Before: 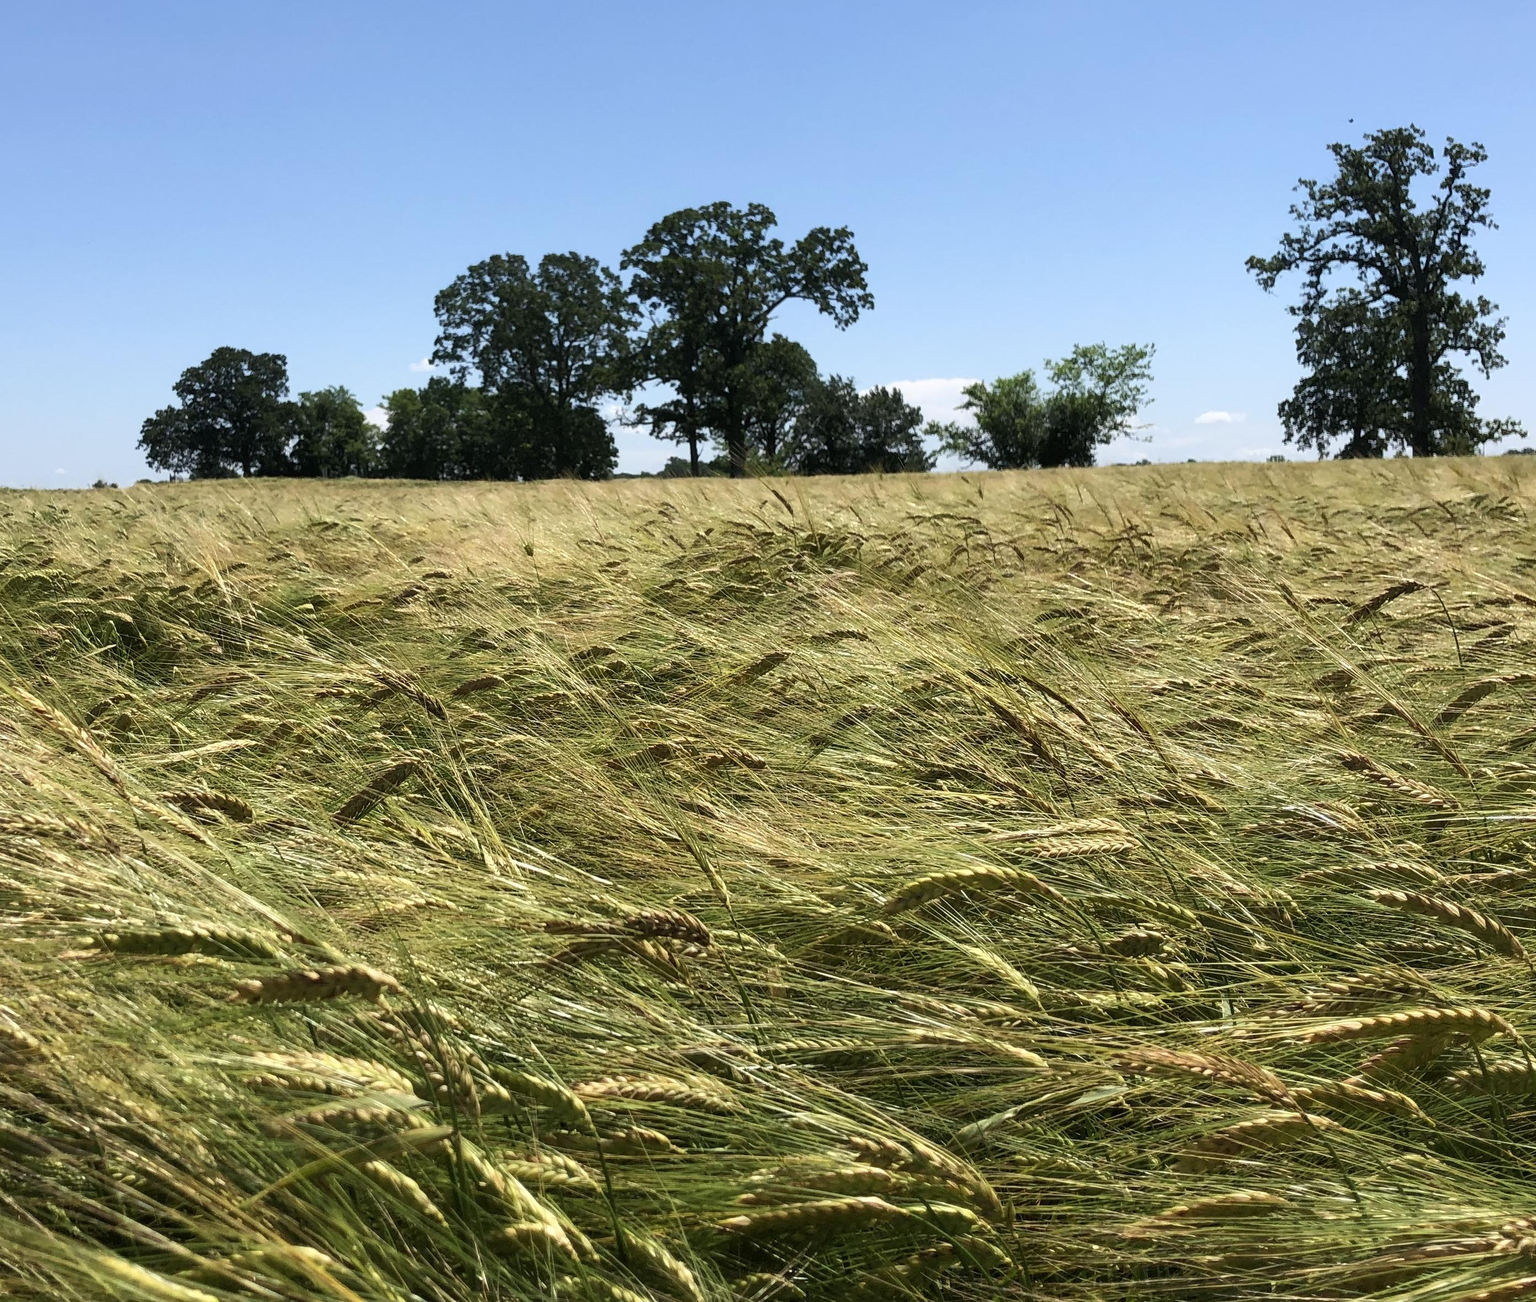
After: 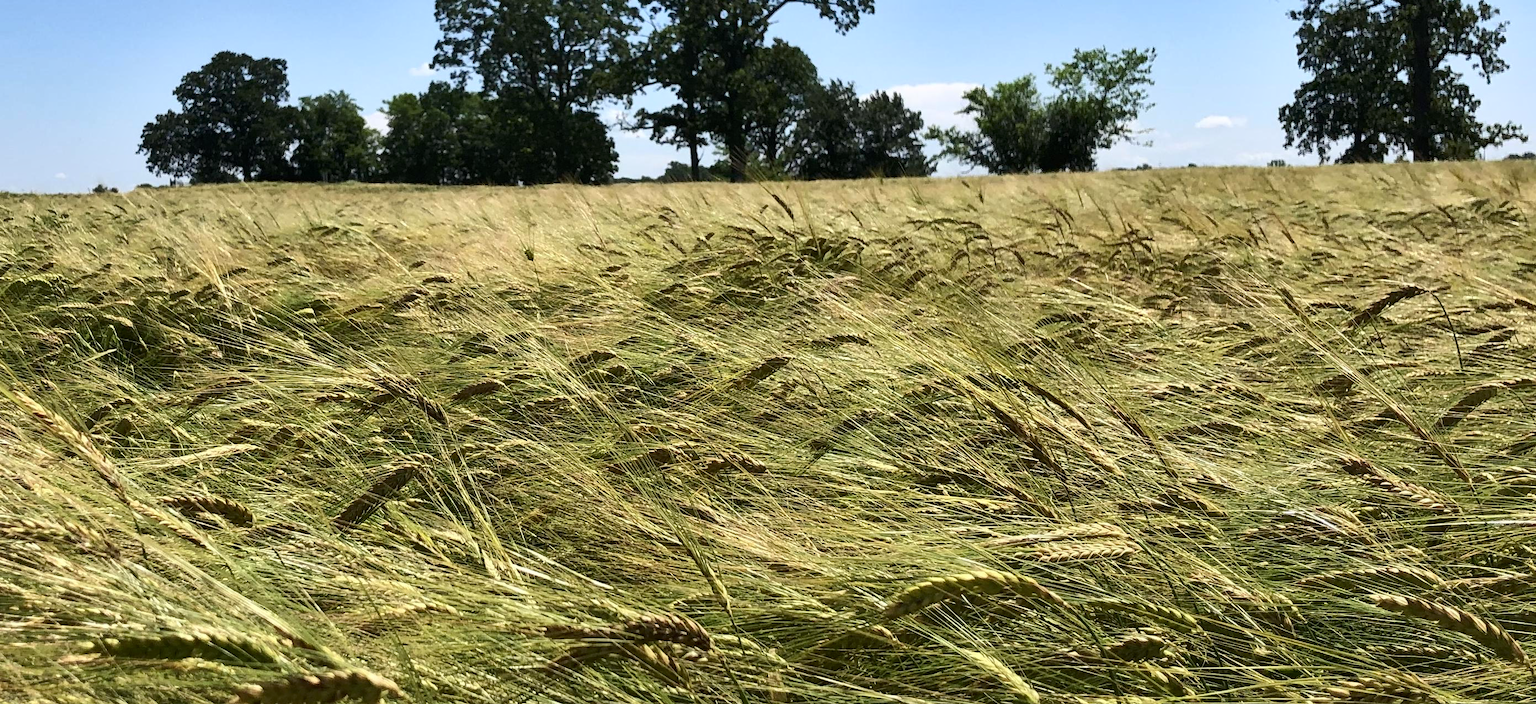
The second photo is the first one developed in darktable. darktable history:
contrast brightness saturation: contrast 0.146, brightness -0.013, saturation 0.096
crop and rotate: top 22.754%, bottom 23.175%
shadows and highlights: soften with gaussian
